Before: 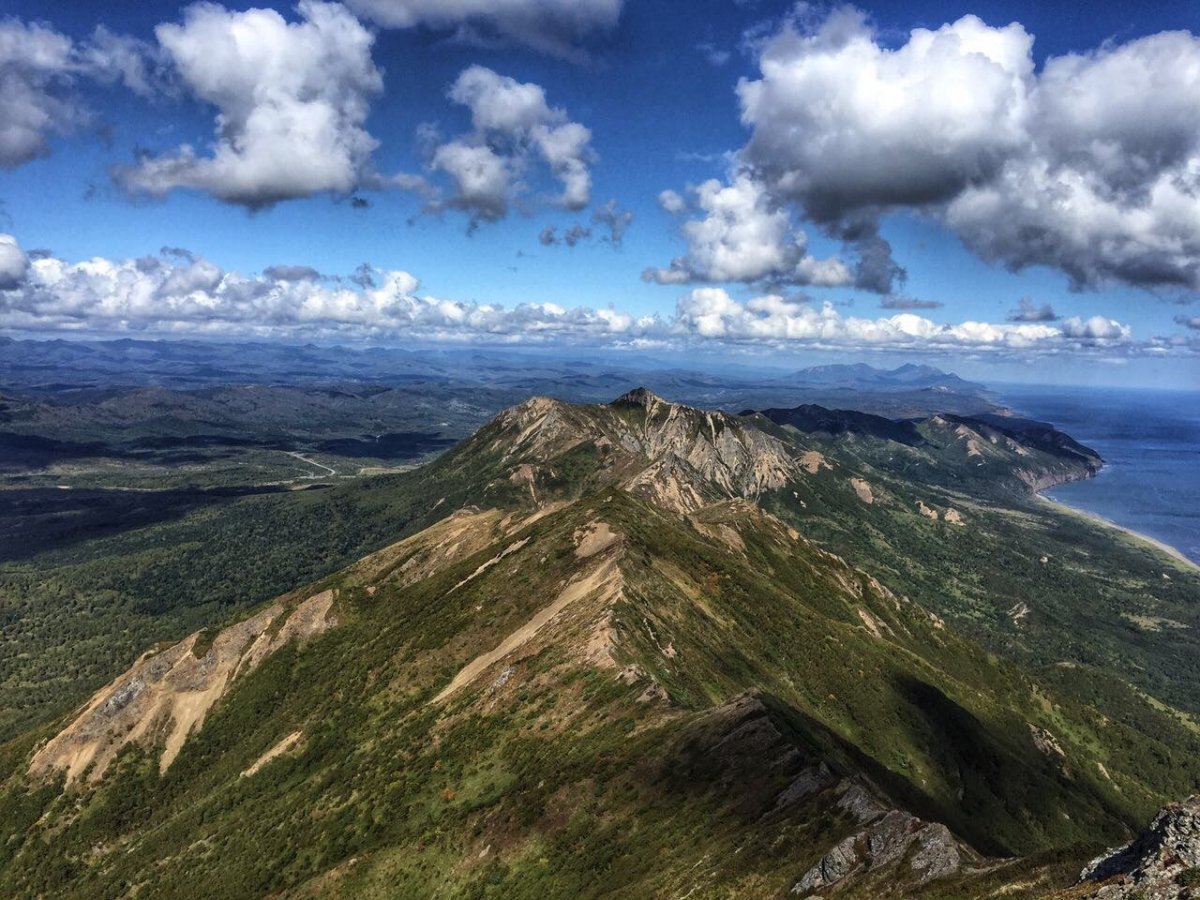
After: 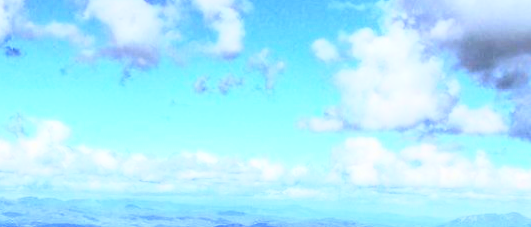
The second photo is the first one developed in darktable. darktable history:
base curve: curves: ch0 [(0, 0) (0.036, 0.037) (0.121, 0.228) (0.46, 0.76) (0.859, 0.983) (1, 1)]
contrast brightness saturation: contrast -0.1, brightness 0.051, saturation 0.081
exposure: black level correction 0, exposure 1.199 EV, compensate exposure bias true, compensate highlight preservation false
crop: left 28.997%, top 16.784%, right 26.74%, bottom 57.966%
